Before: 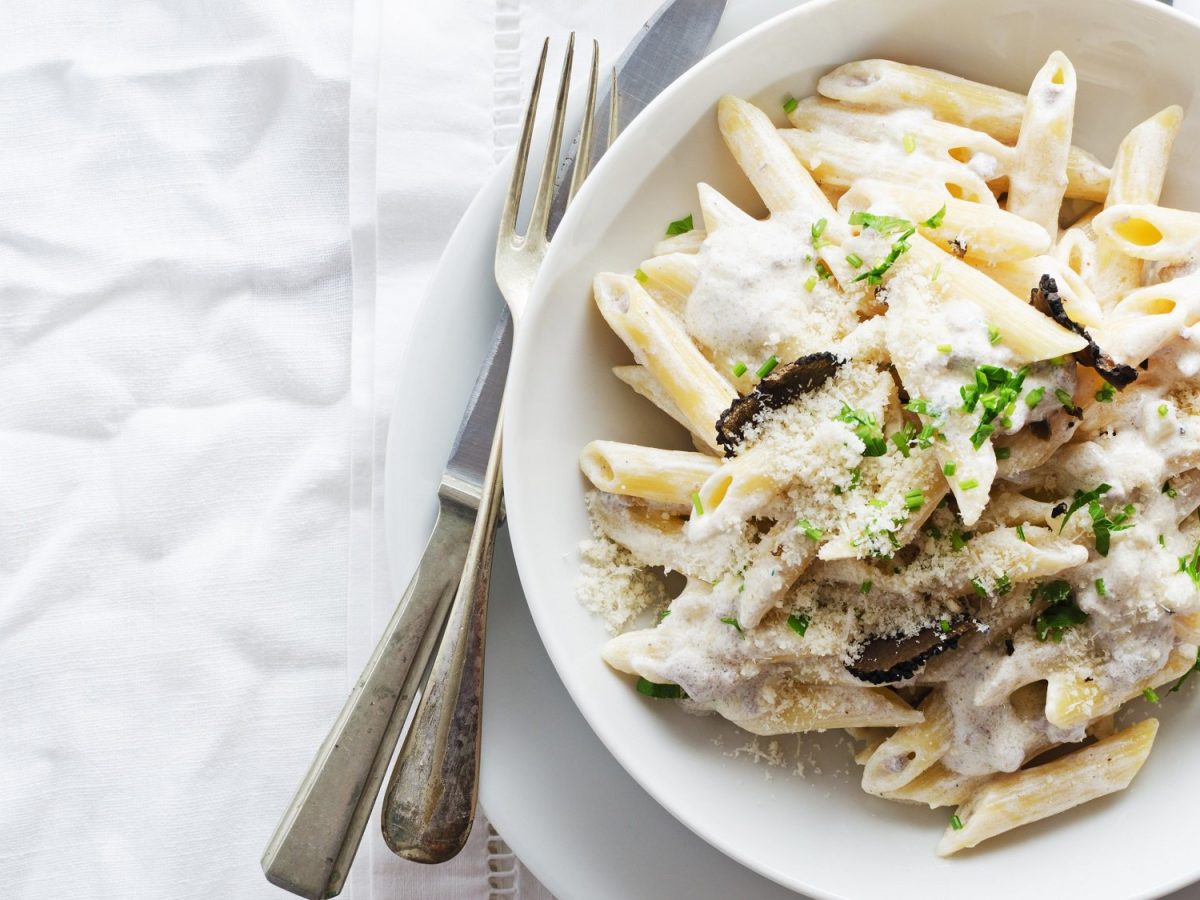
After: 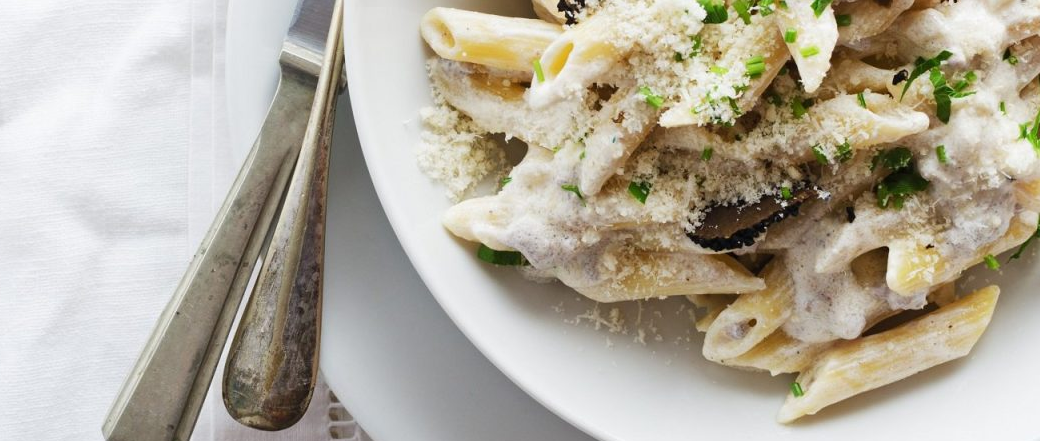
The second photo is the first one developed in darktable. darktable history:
crop and rotate: left 13.323%, top 48.118%, bottom 2.866%
